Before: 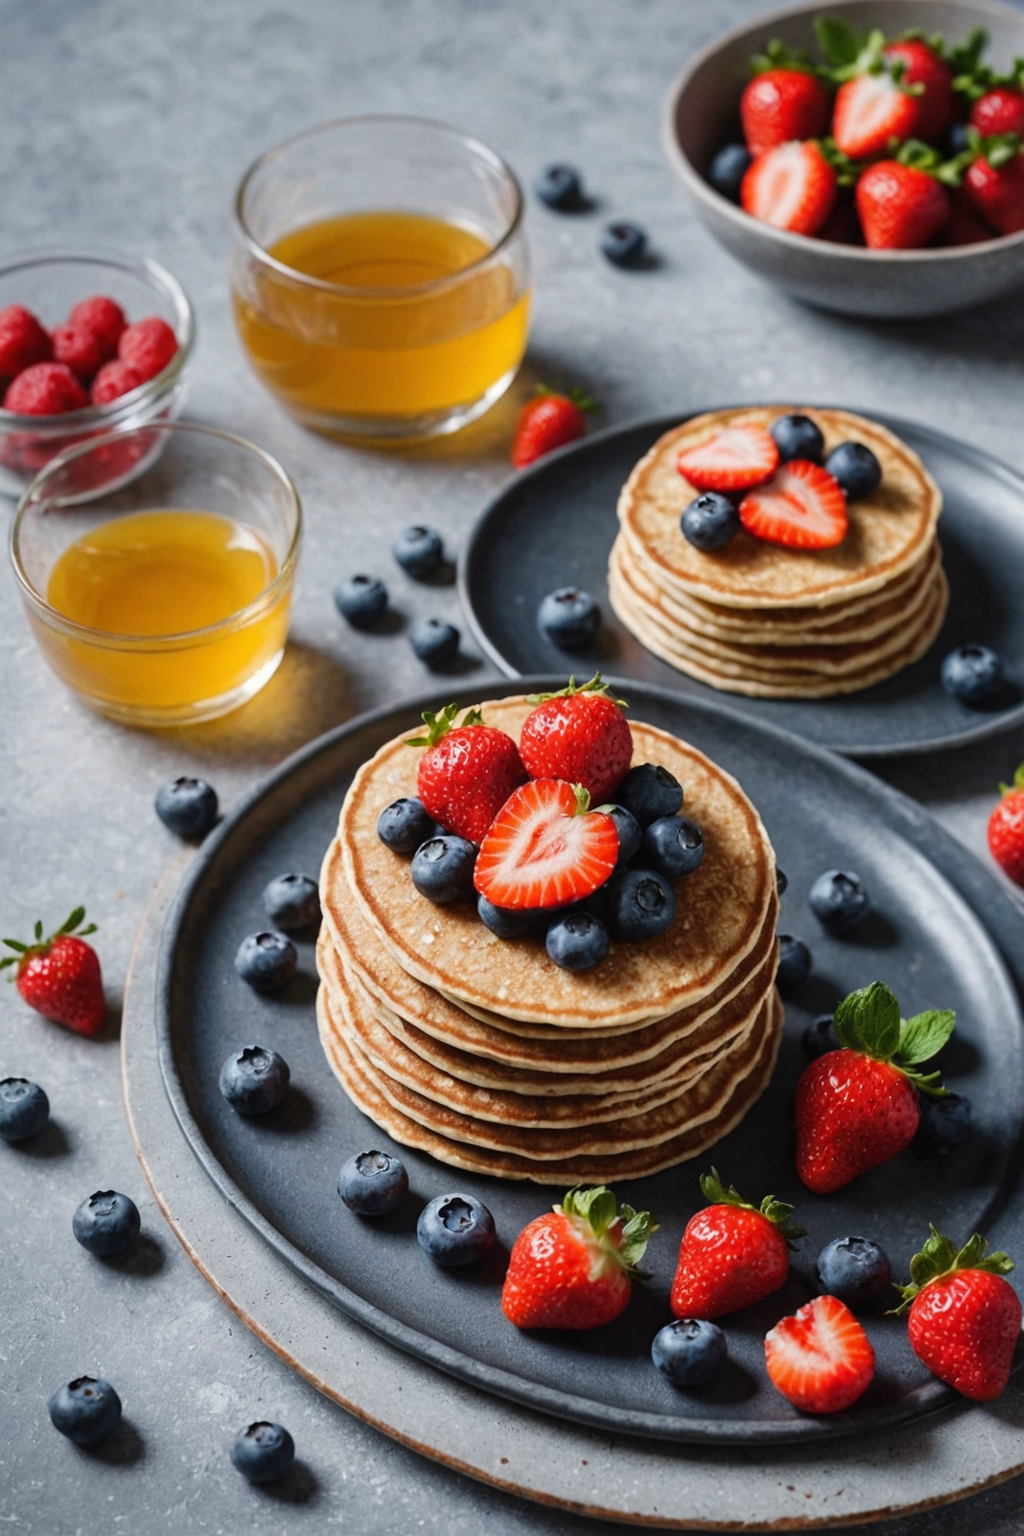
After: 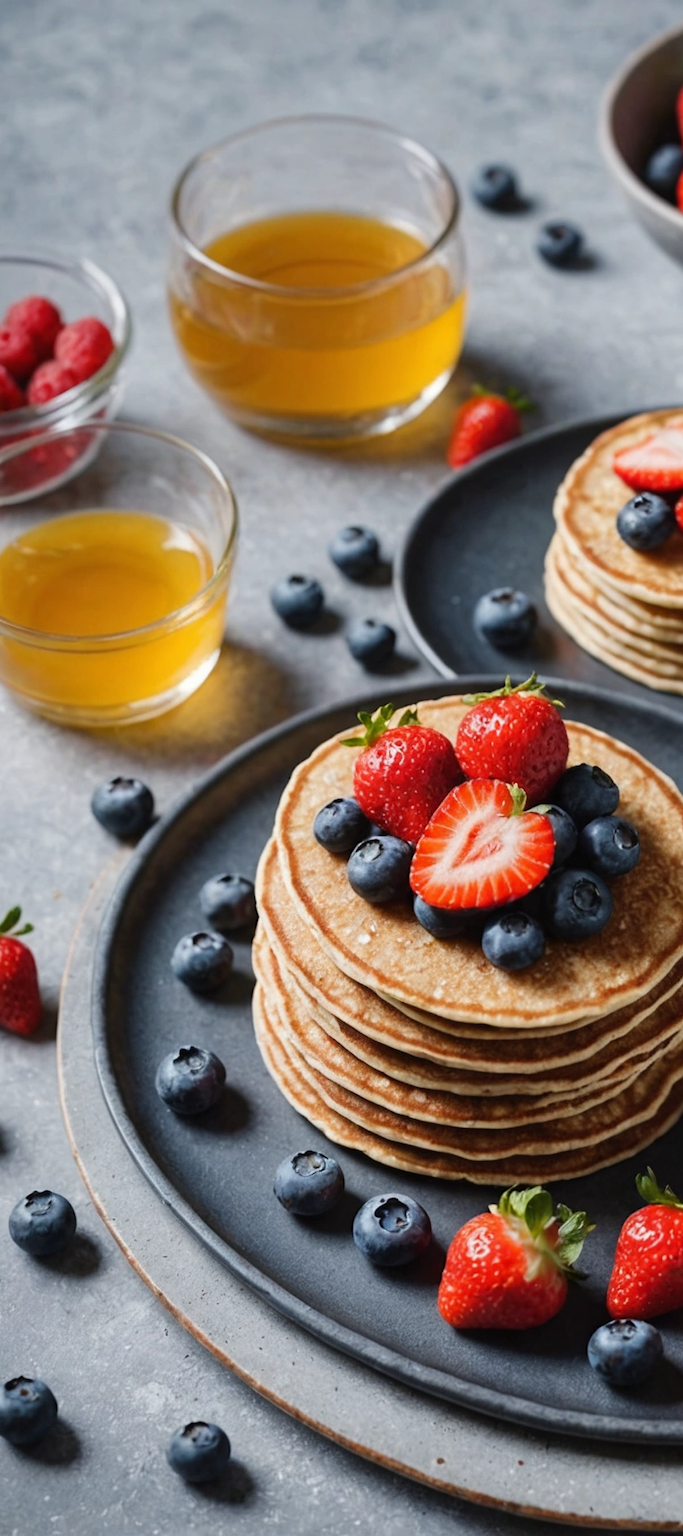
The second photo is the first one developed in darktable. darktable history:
crop and rotate: left 6.31%, right 26.92%
